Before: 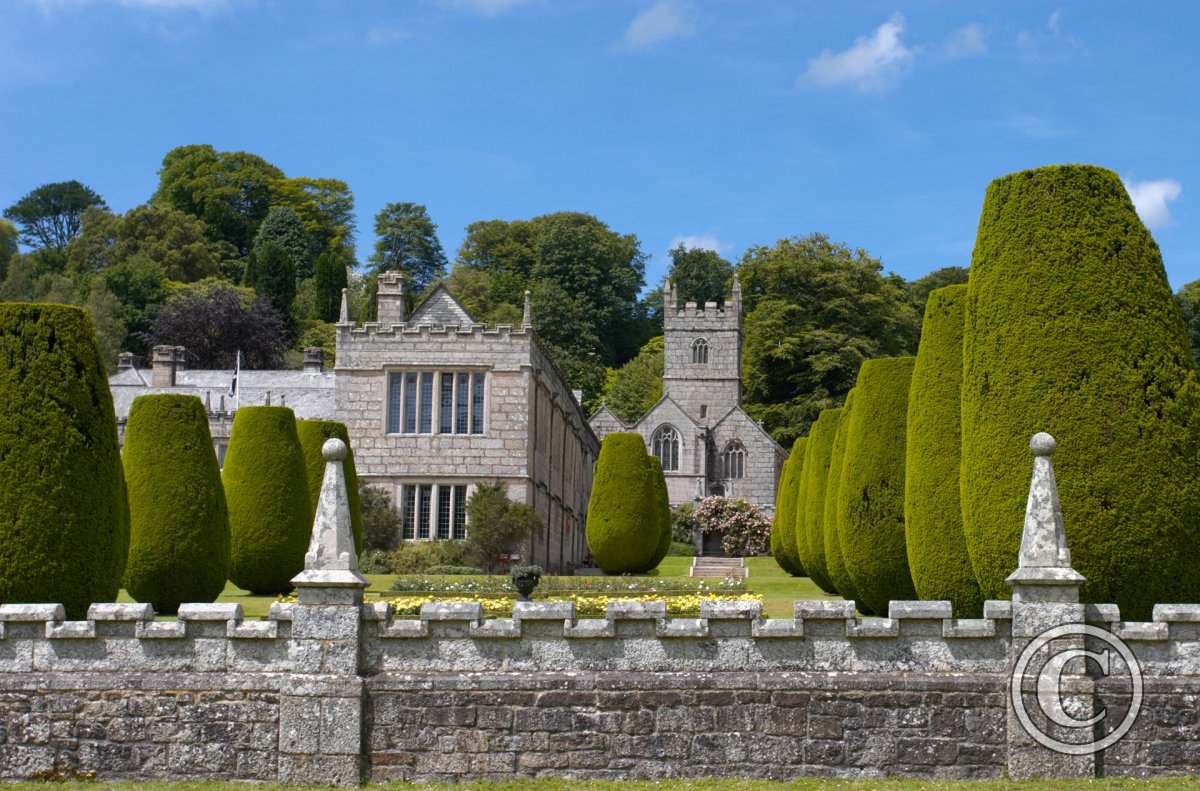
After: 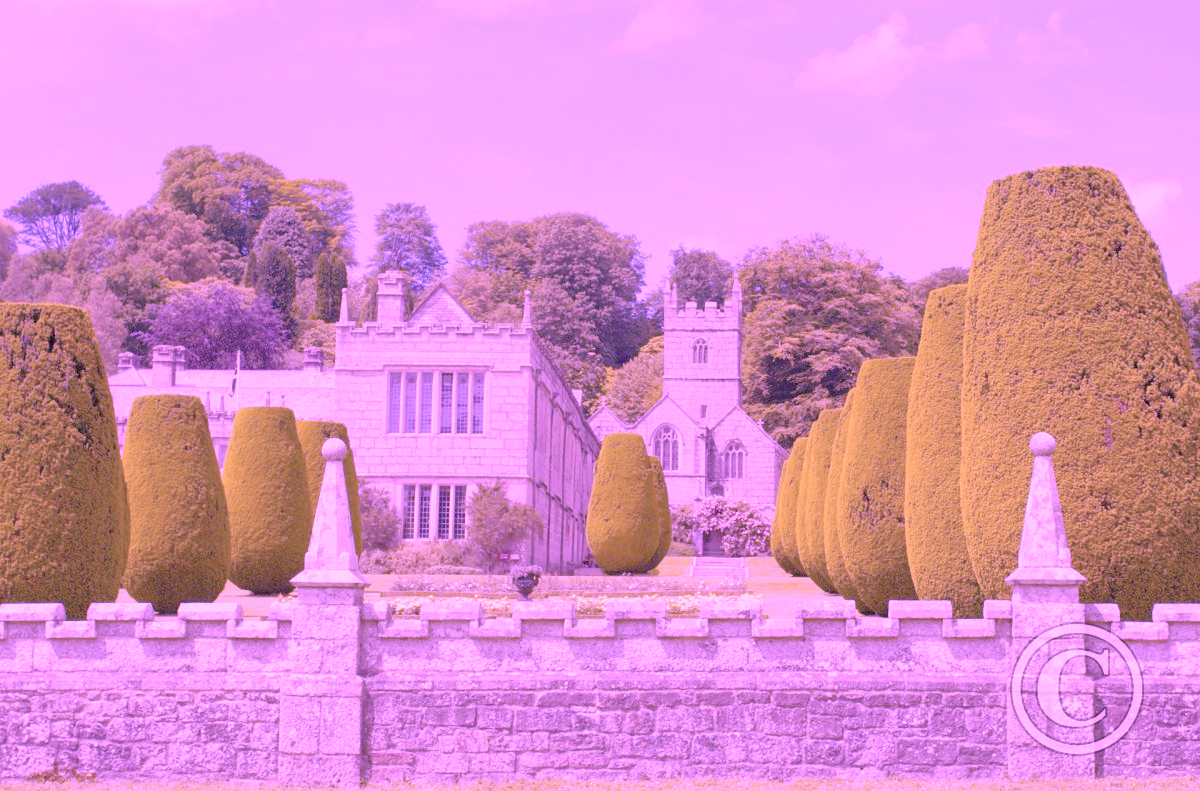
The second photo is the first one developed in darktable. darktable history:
color calibration: illuminant custom, x 0.261, y 0.521, temperature 7054.11 K
color balance rgb: shadows lift › chroma 7.23%, shadows lift › hue 246.48°, highlights gain › chroma 5.38%, highlights gain › hue 196.93°, white fulcrum 1 EV
